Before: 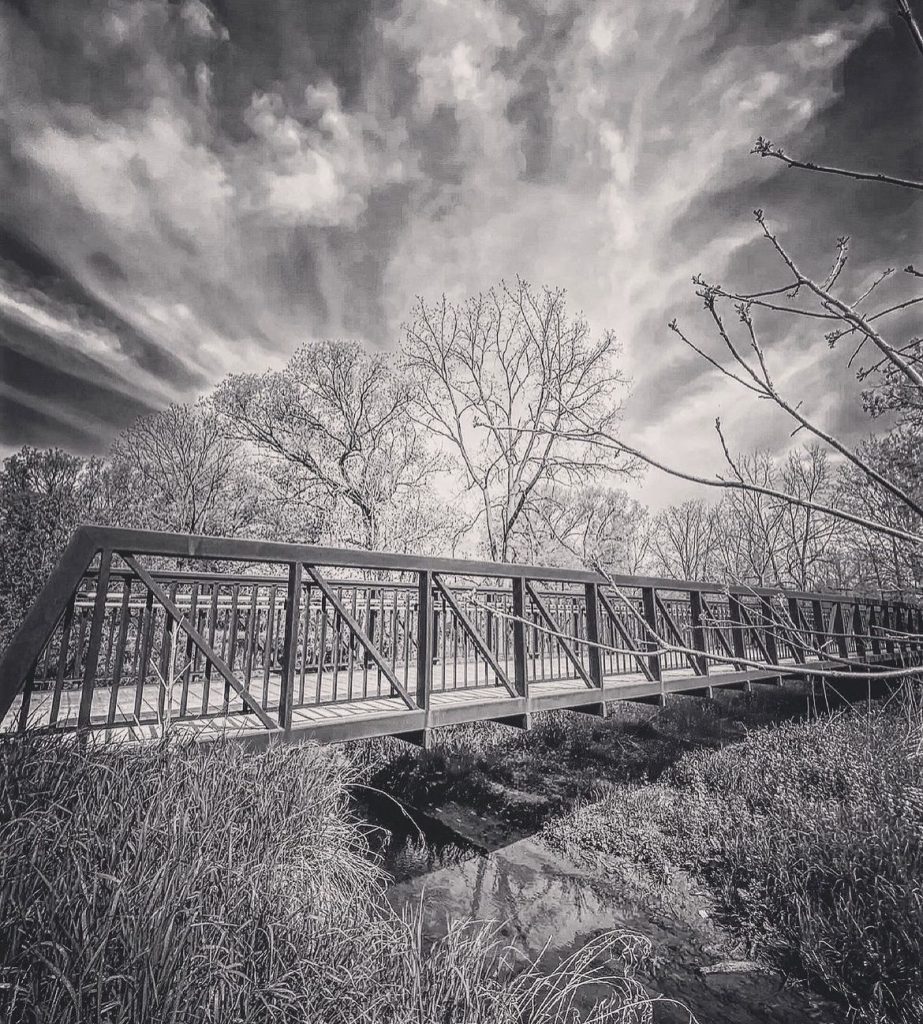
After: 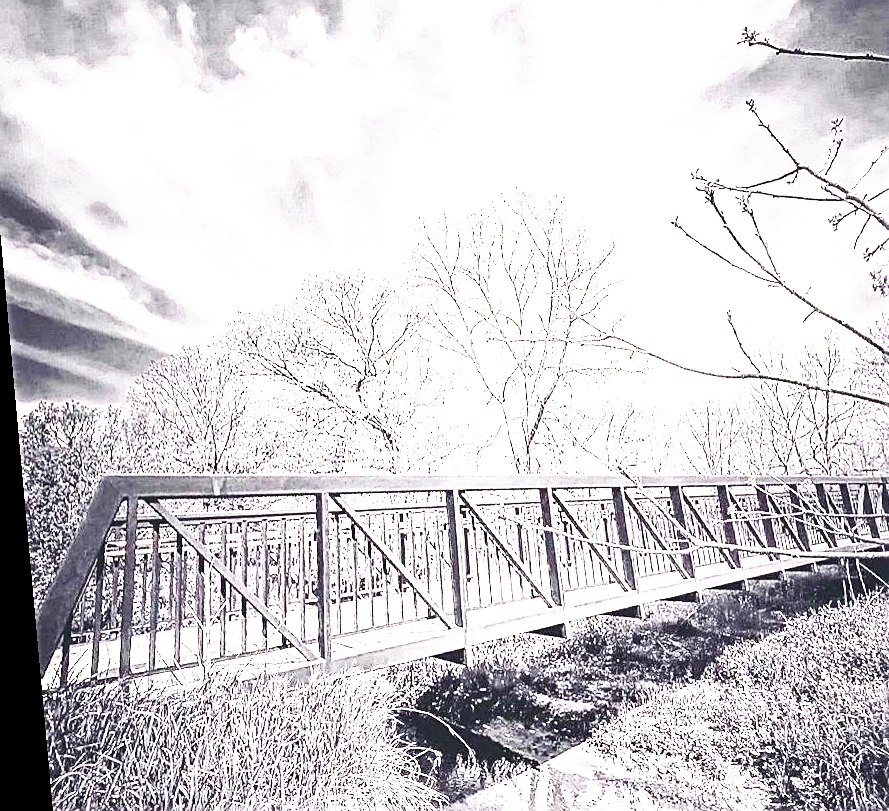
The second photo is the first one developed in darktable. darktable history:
exposure: black level correction 0.001, exposure 1.116 EV, compensate highlight preservation false
contrast brightness saturation: contrast 0.01, saturation -0.05
base curve: curves: ch0 [(0, 0) (0.007, 0.004) (0.027, 0.03) (0.046, 0.07) (0.207, 0.54) (0.442, 0.872) (0.673, 0.972) (1, 1)], preserve colors none
crop and rotate: left 2.425%, top 11.305%, right 9.6%, bottom 15.08%
rotate and perspective: rotation -5.2°, automatic cropping off
color balance rgb: linear chroma grading › global chroma 9%, perceptual saturation grading › global saturation 36%, perceptual brilliance grading › global brilliance 15%, perceptual brilliance grading › shadows -35%, global vibrance 15%
sharpen: on, module defaults
